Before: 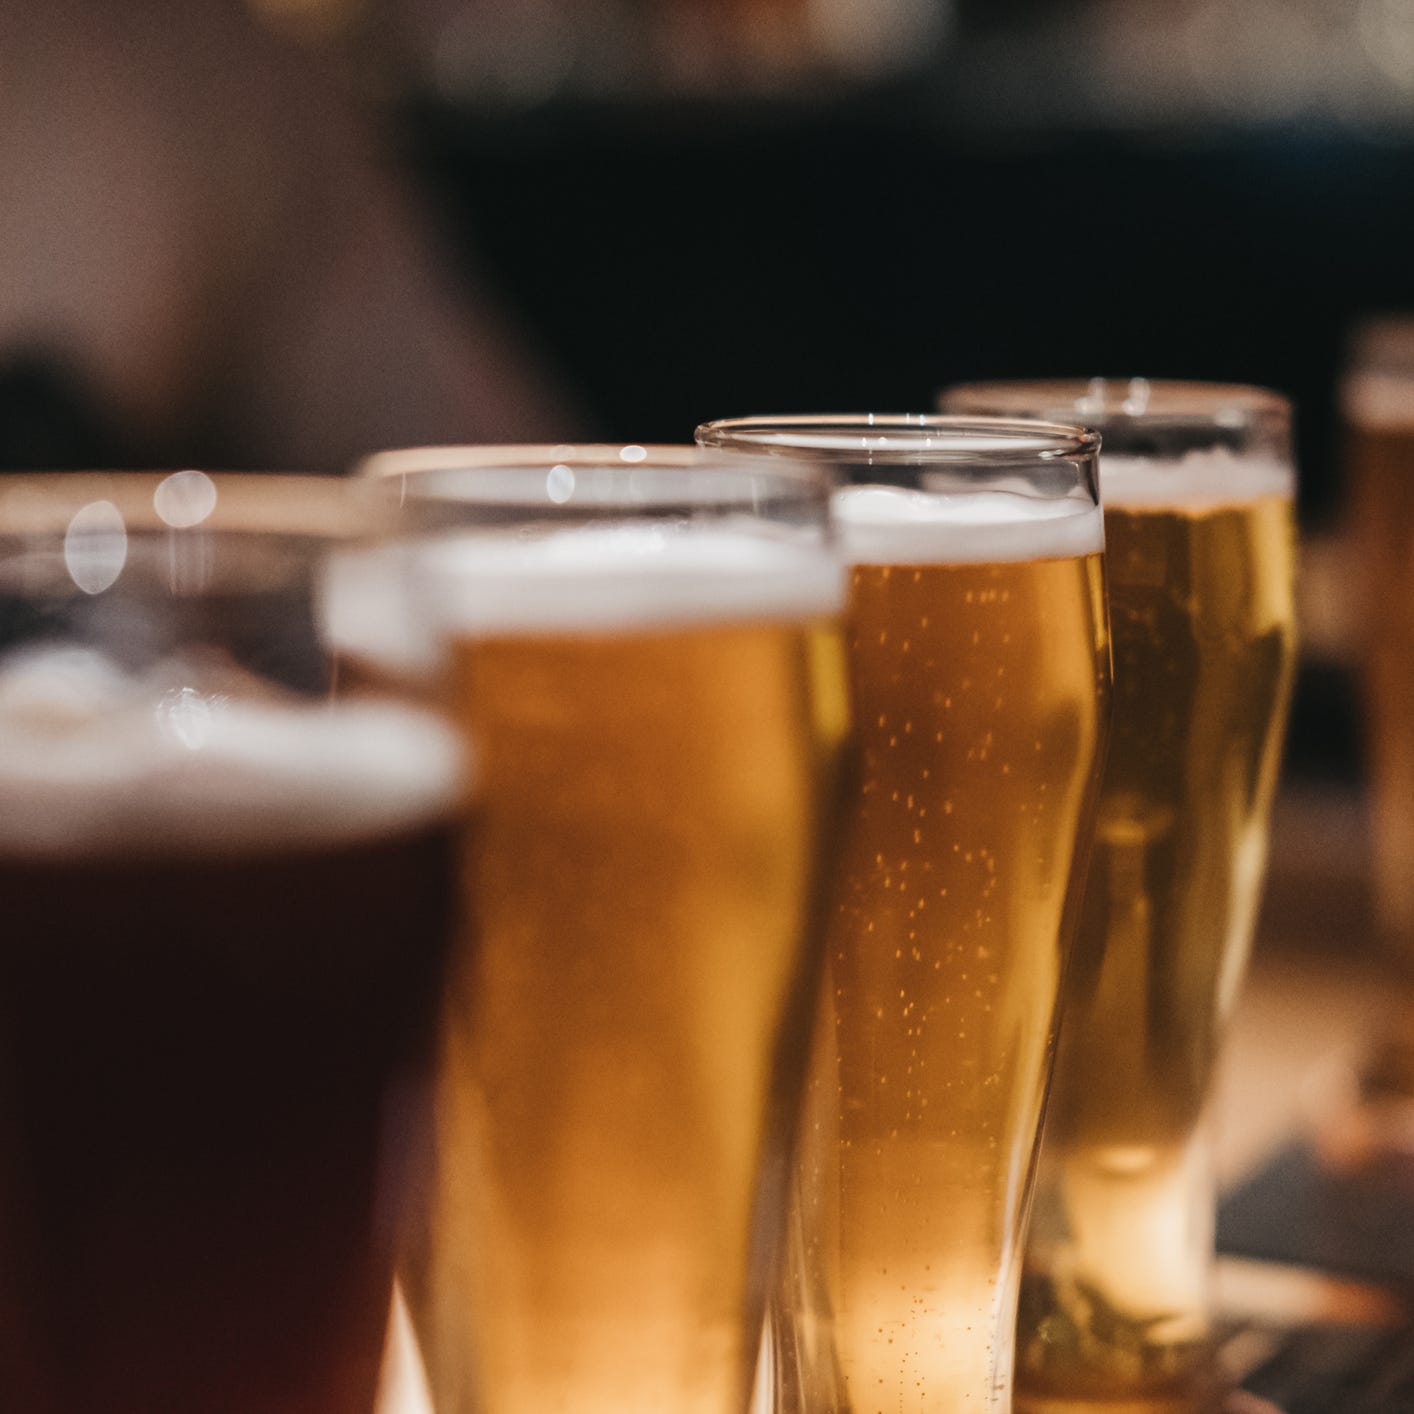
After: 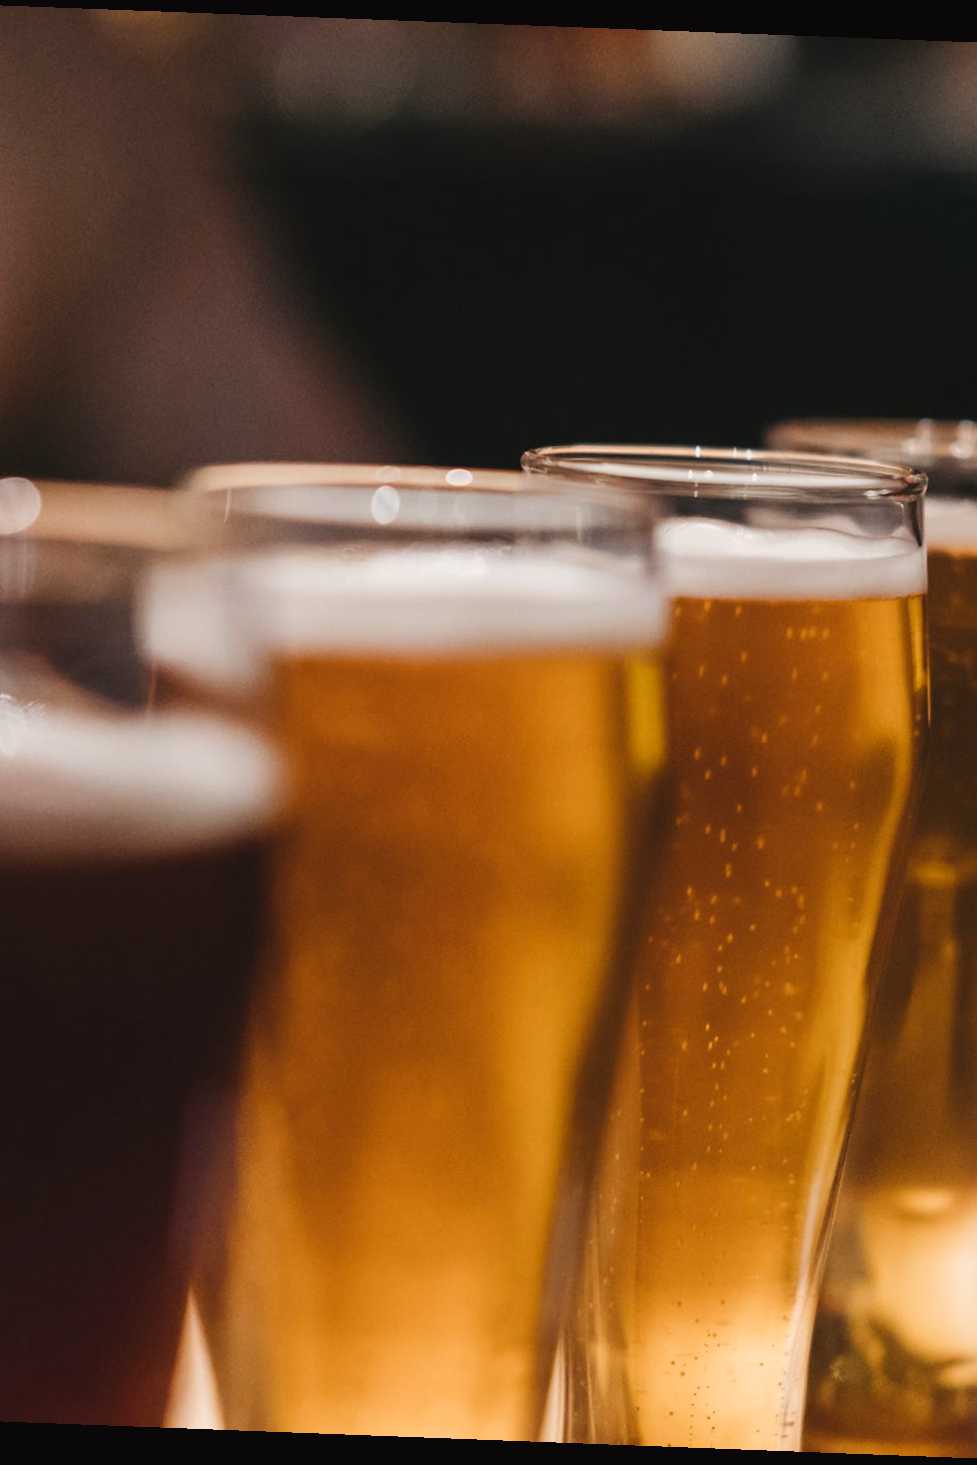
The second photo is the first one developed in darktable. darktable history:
rotate and perspective: rotation 2.17°, automatic cropping off
color balance rgb: shadows lift › chroma 2%, shadows lift › hue 50°, power › hue 60°, highlights gain › chroma 1%, highlights gain › hue 60°, global offset › luminance 0.25%, global vibrance 30%
crop and rotate: left 14.385%, right 18.948%
